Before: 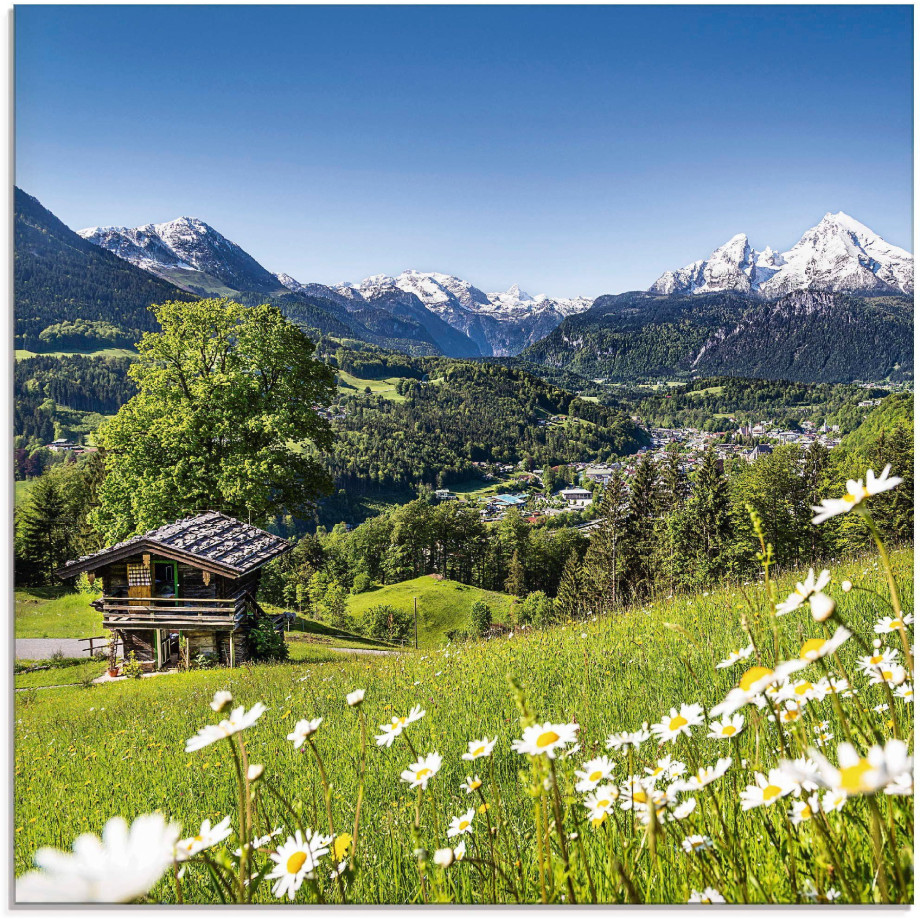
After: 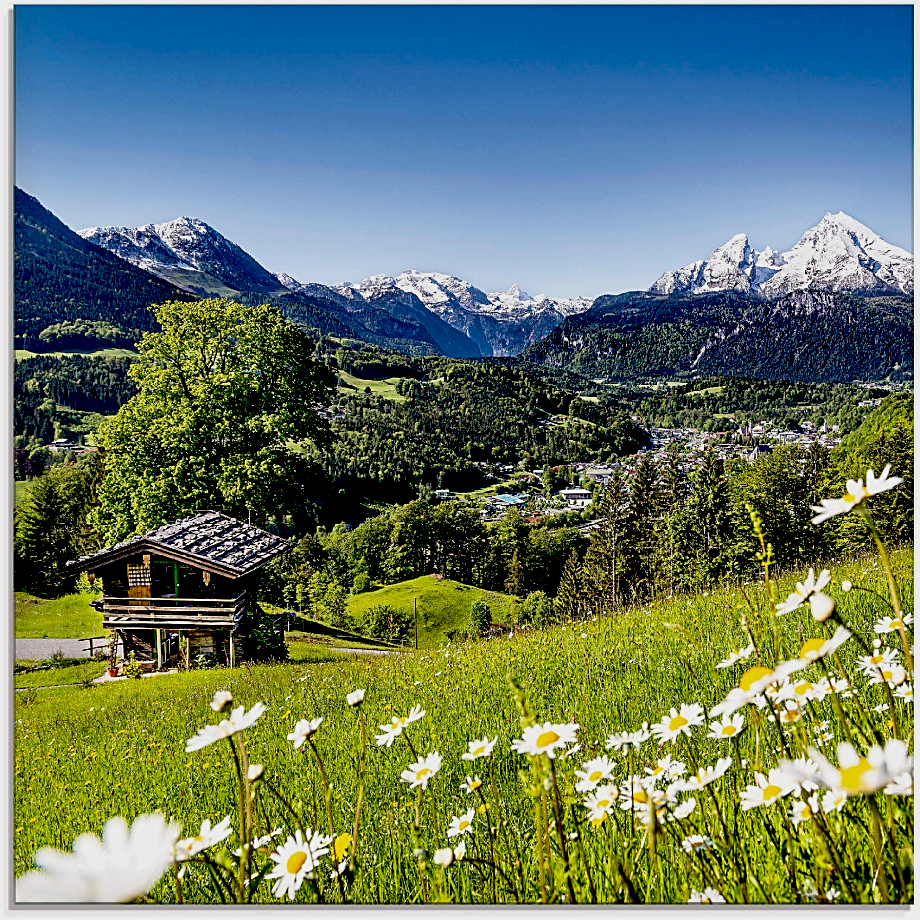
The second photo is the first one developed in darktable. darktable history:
sharpen: on, module defaults
exposure: black level correction 0.046, exposure -0.228 EV, compensate highlight preservation false
